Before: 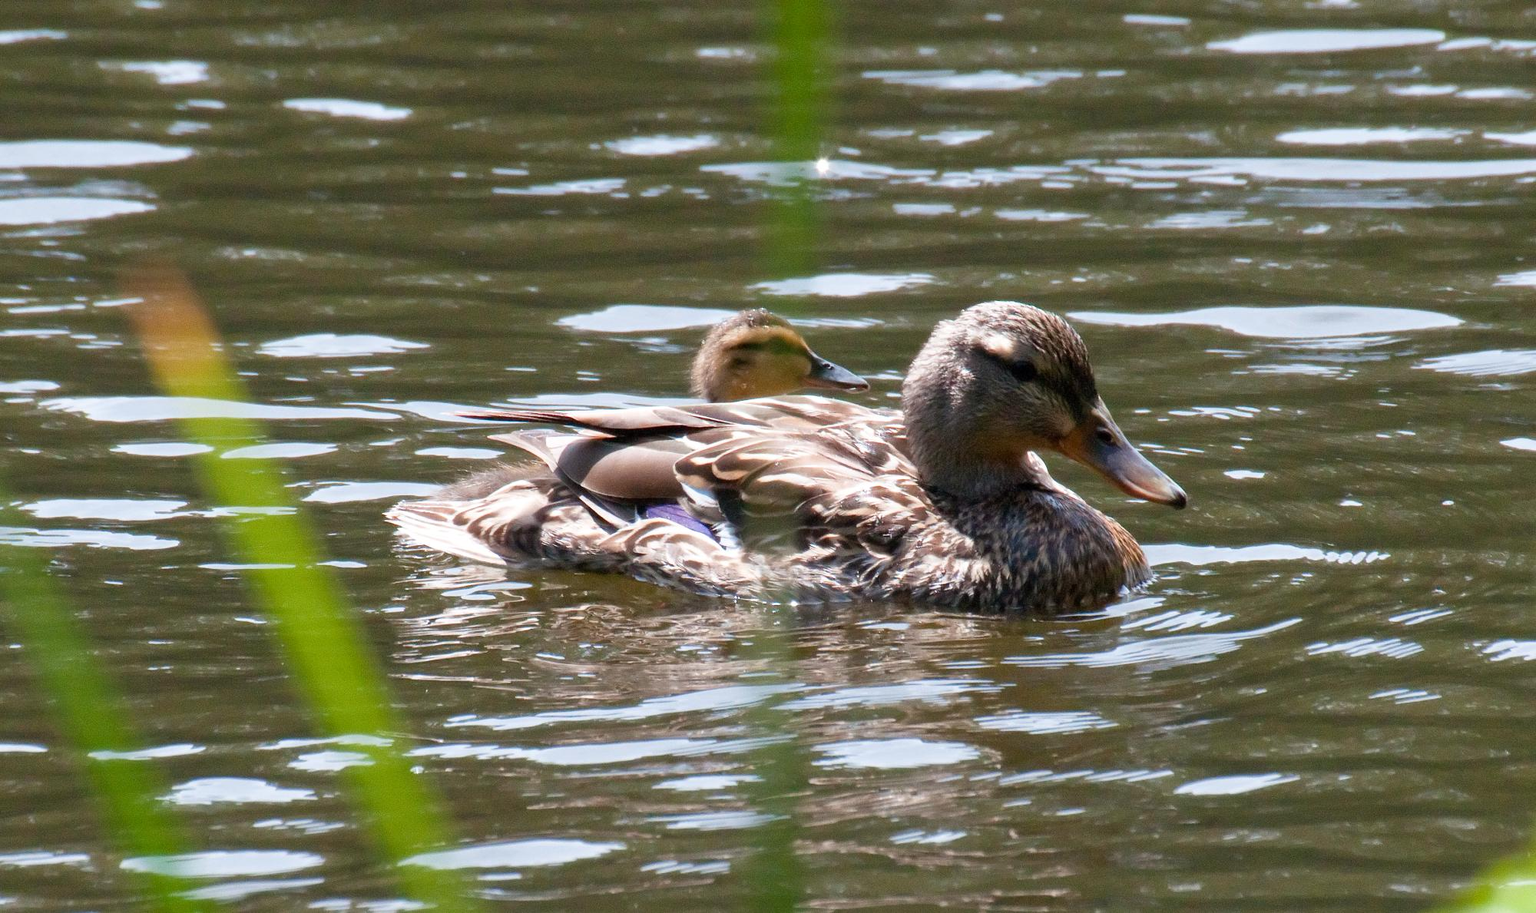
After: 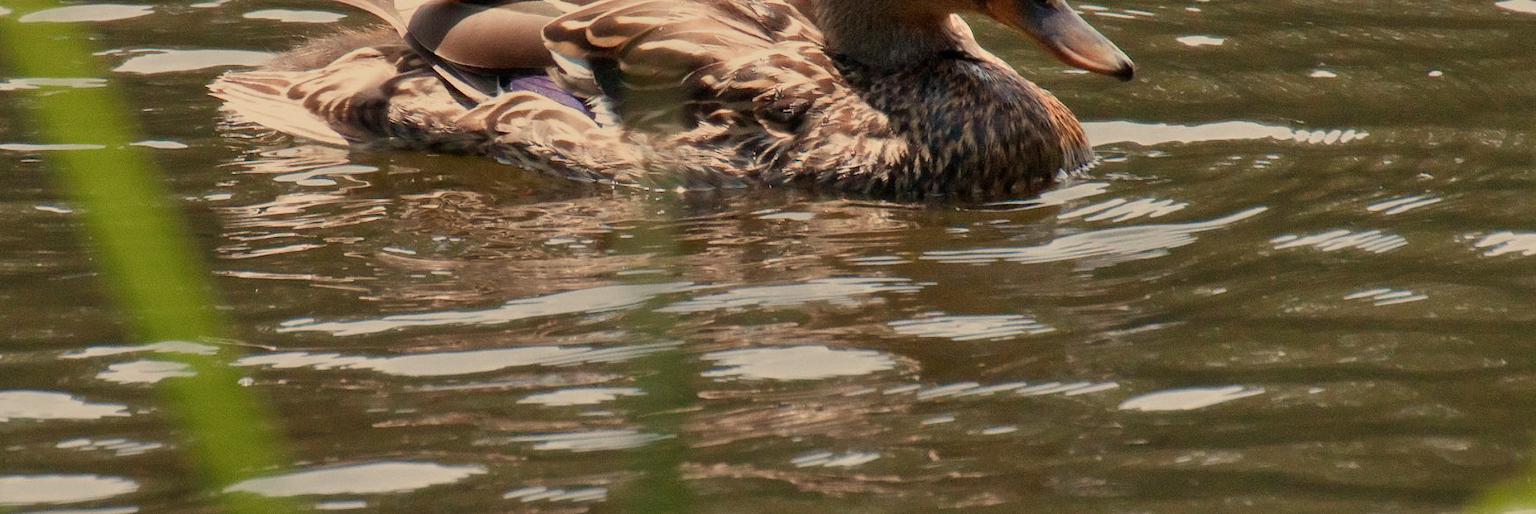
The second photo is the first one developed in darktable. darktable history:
shadows and highlights: soften with gaussian
exposure: black level correction 0, exposure -0.766 EV, compensate highlight preservation false
crop and rotate: left 13.306%, top 48.129%, bottom 2.928%
white balance: red 1.138, green 0.996, blue 0.812
grain: coarseness 0.09 ISO, strength 10%
color balance rgb: linear chroma grading › shadows -3%, linear chroma grading › highlights -4%
